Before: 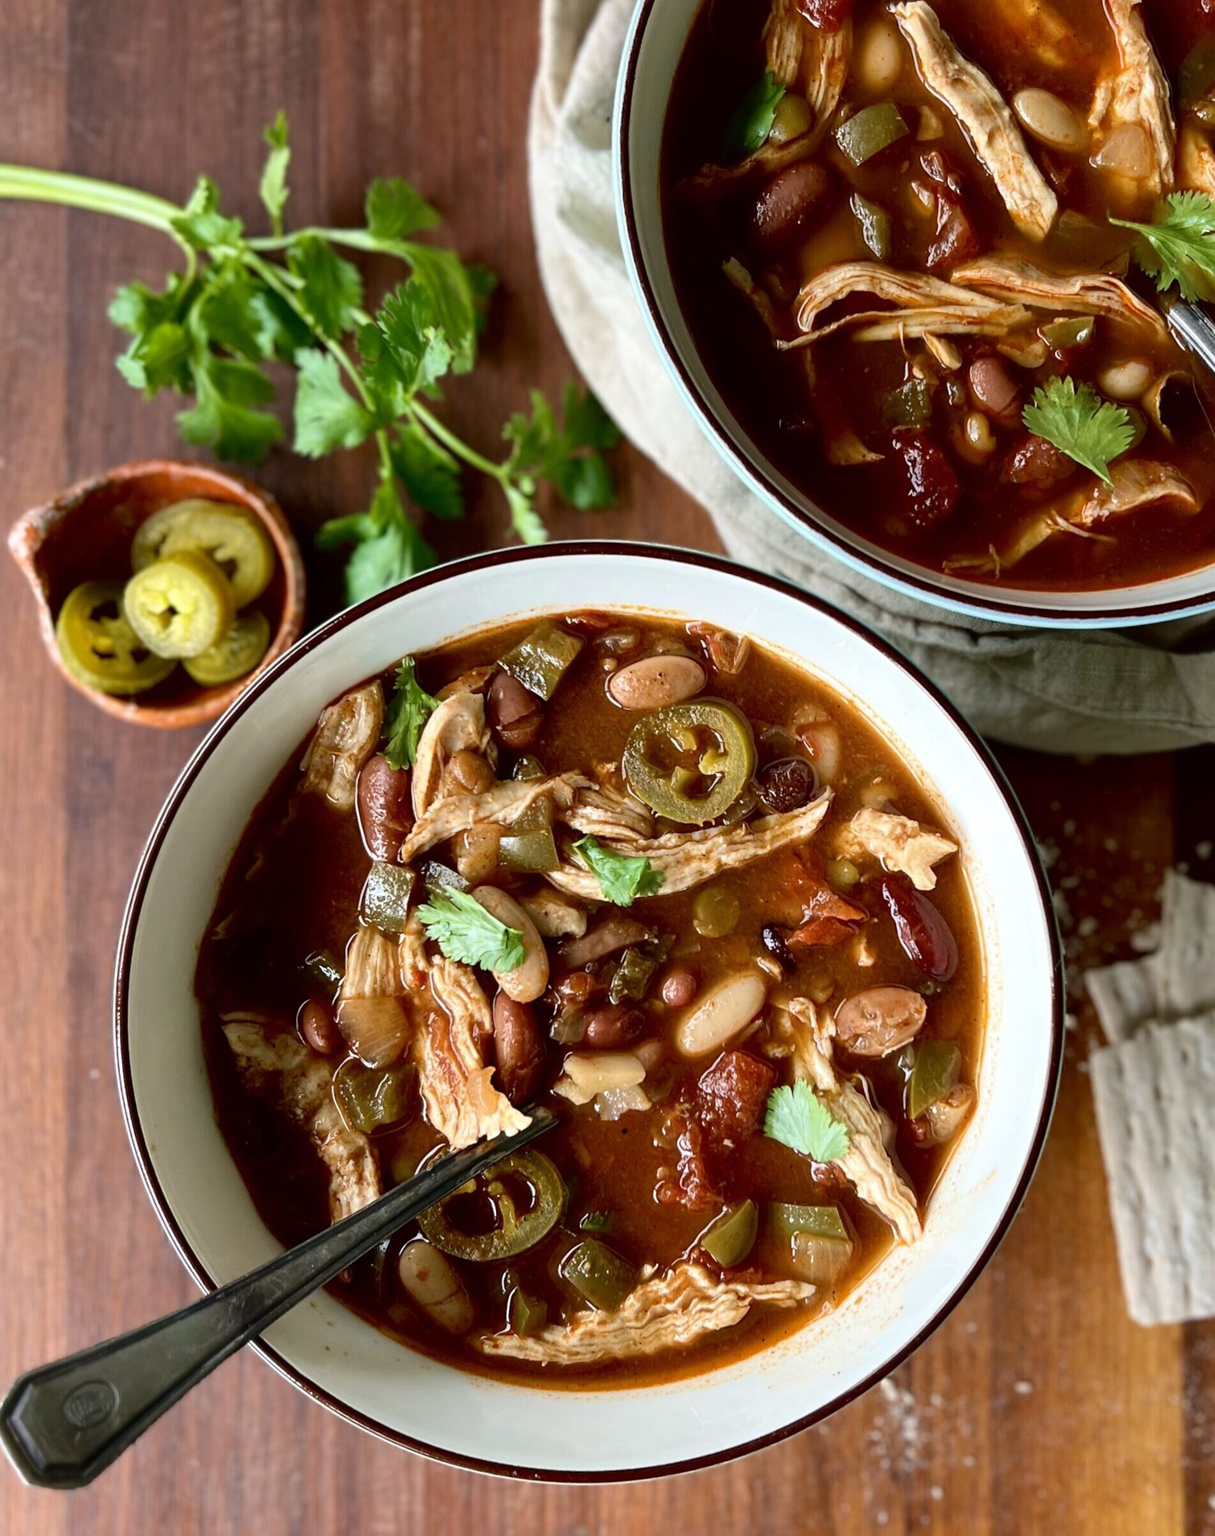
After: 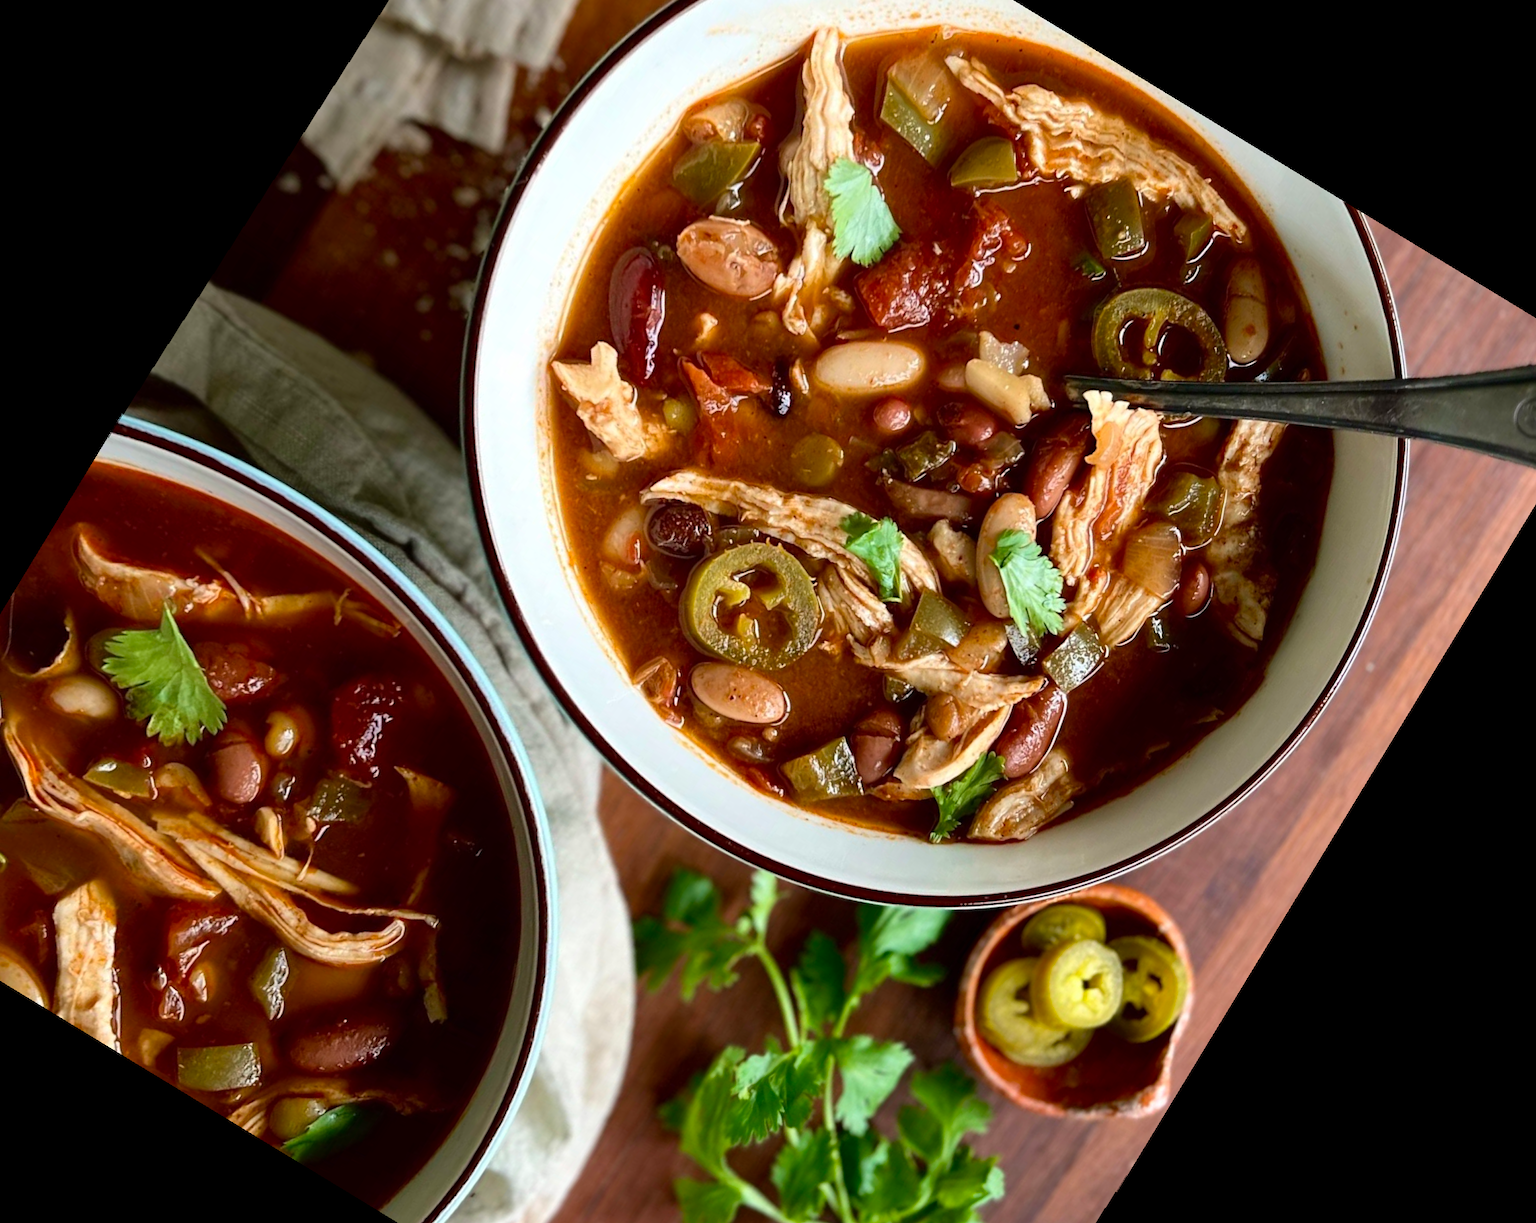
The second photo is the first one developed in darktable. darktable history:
crop and rotate: angle 148.68°, left 9.111%, top 15.603%, right 4.588%, bottom 17.041%
rotate and perspective: rotation 1.69°, lens shift (vertical) -0.023, lens shift (horizontal) -0.291, crop left 0.025, crop right 0.988, crop top 0.092, crop bottom 0.842
